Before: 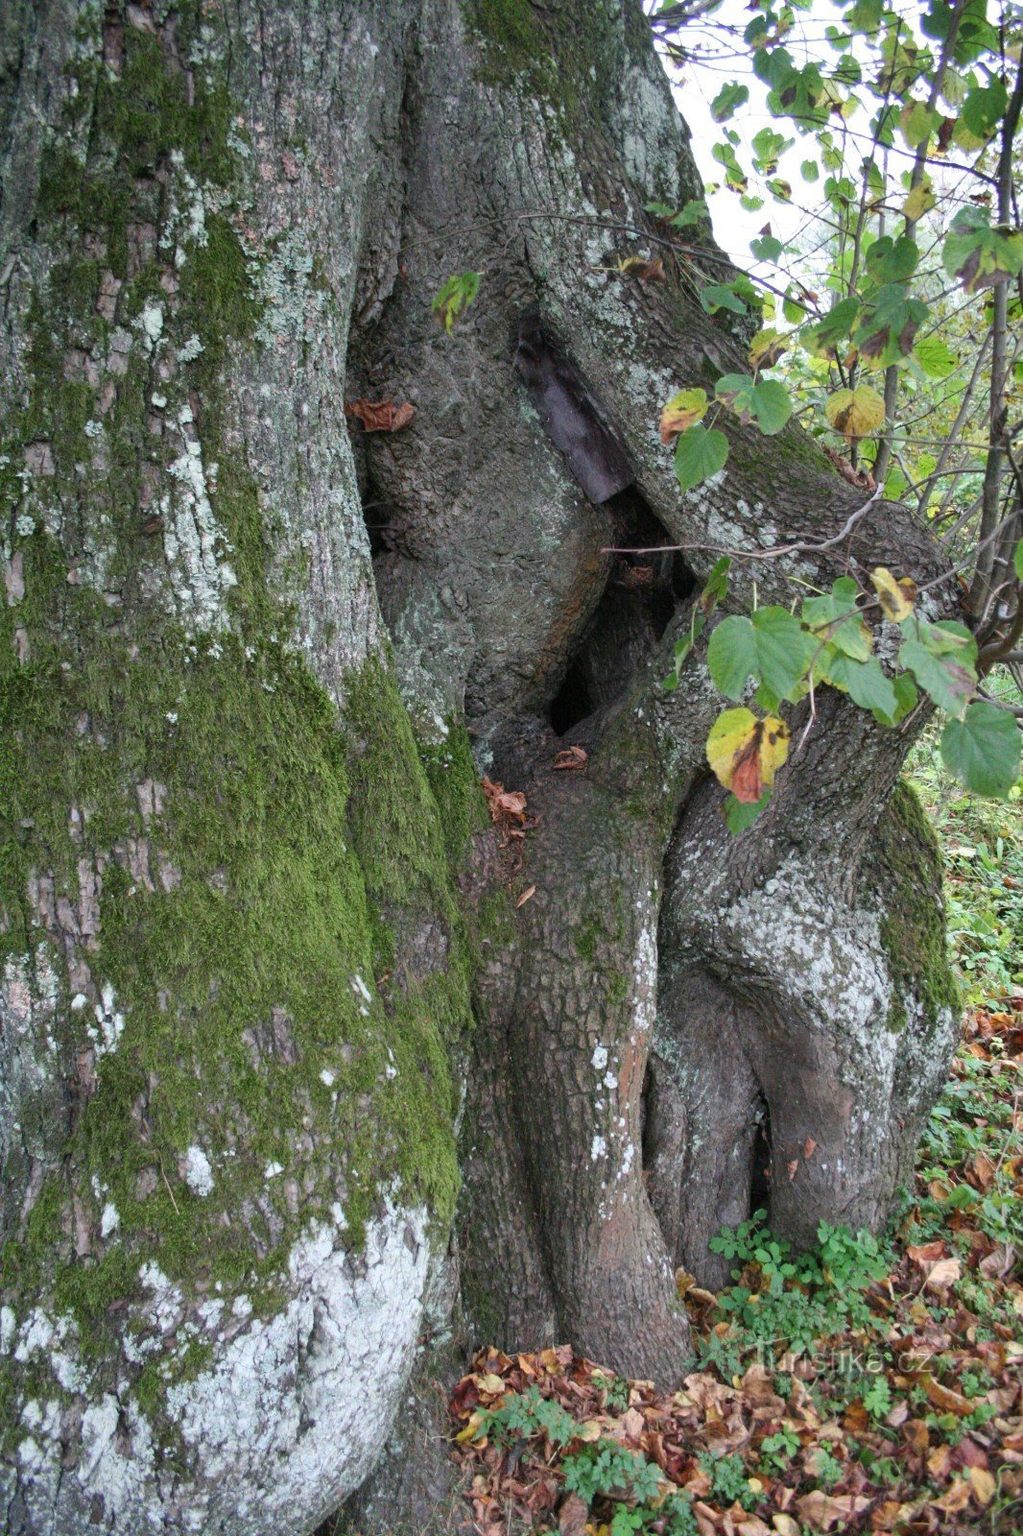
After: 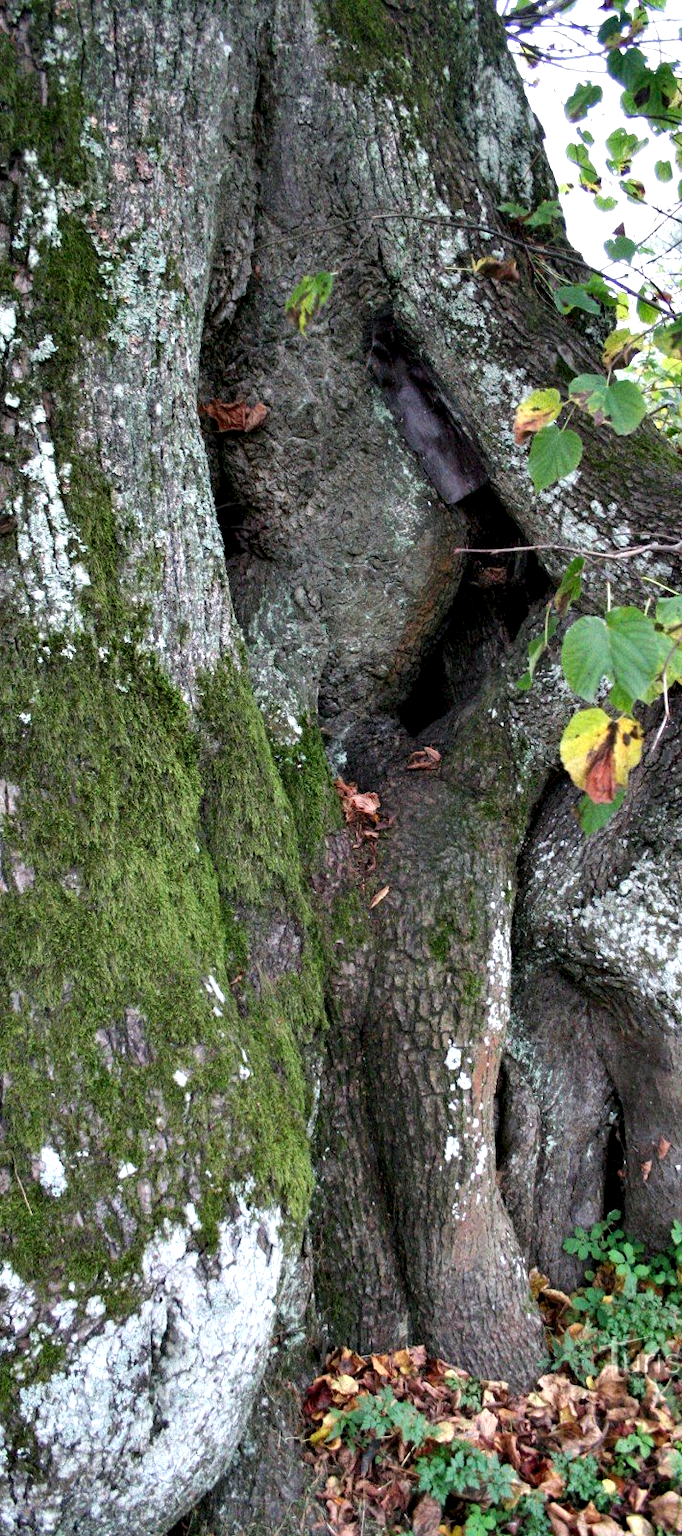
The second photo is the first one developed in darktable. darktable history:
crop and rotate: left 14.427%, right 18.834%
contrast equalizer: y [[0.6 ×6], [0.55 ×6], [0 ×6], [0 ×6], [0 ×6]]
